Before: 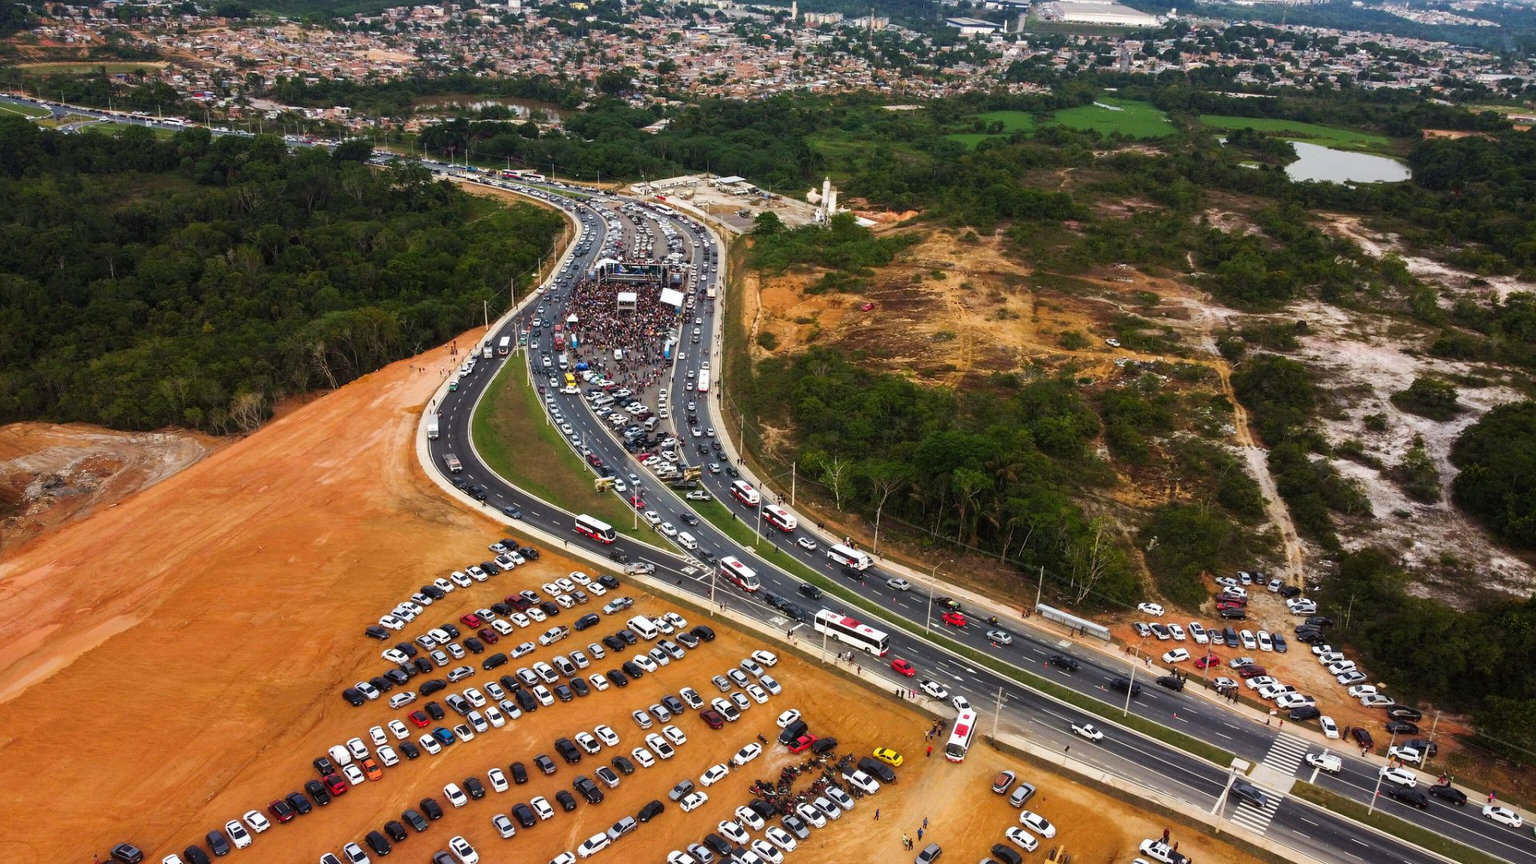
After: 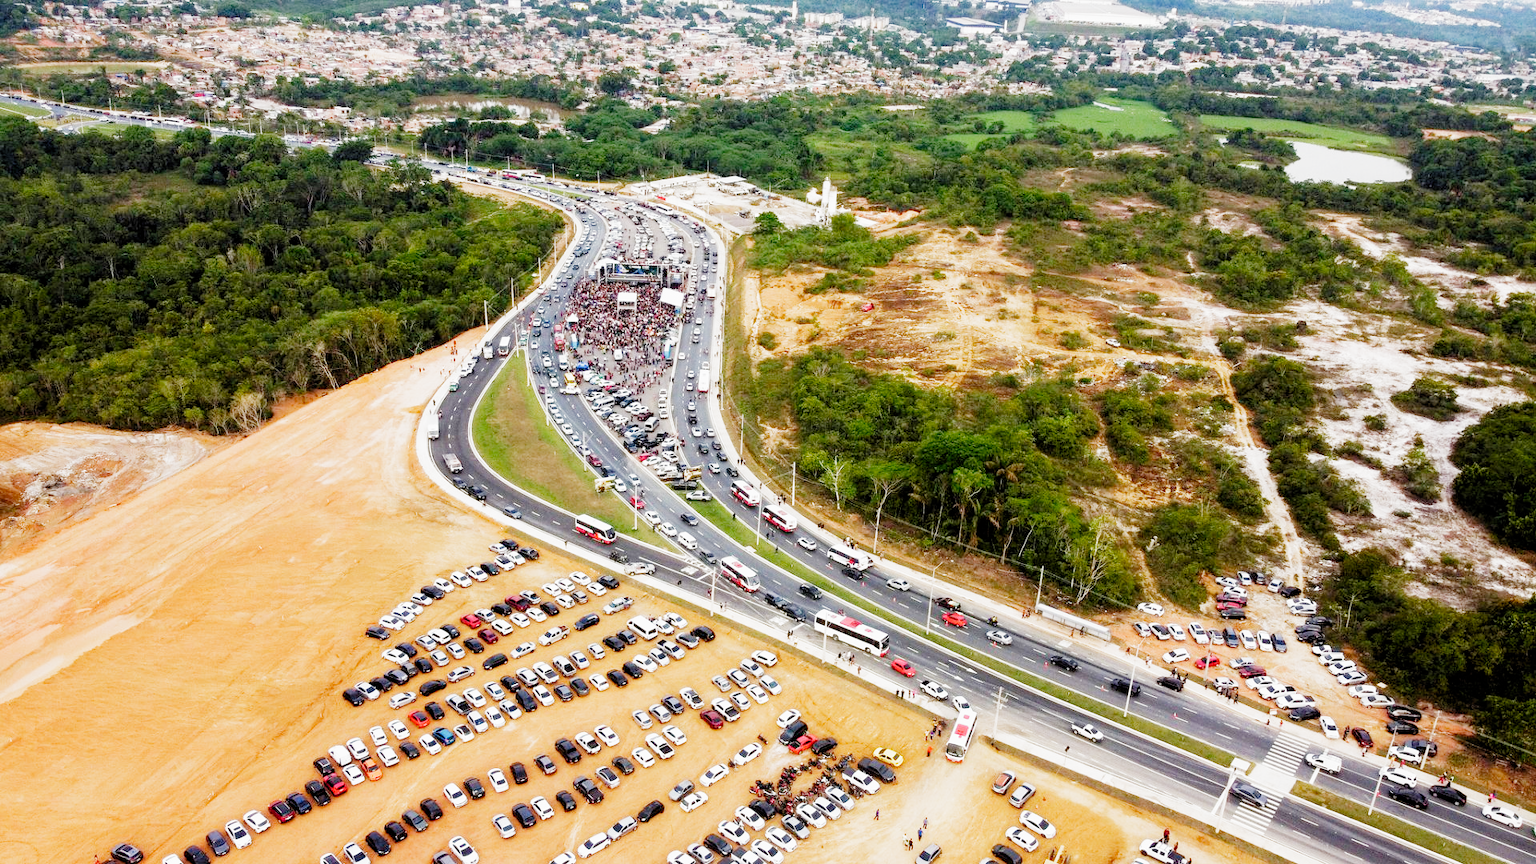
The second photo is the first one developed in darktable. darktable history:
exposure: black level correction 0, exposure 1.941 EV, compensate highlight preservation false
filmic rgb: black relative exposure -4.14 EV, white relative exposure 5.11 EV, threshold 5.99 EV, hardness 2.06, contrast 1.178, preserve chrominance no, color science v4 (2020), contrast in shadows soft, enable highlight reconstruction true
